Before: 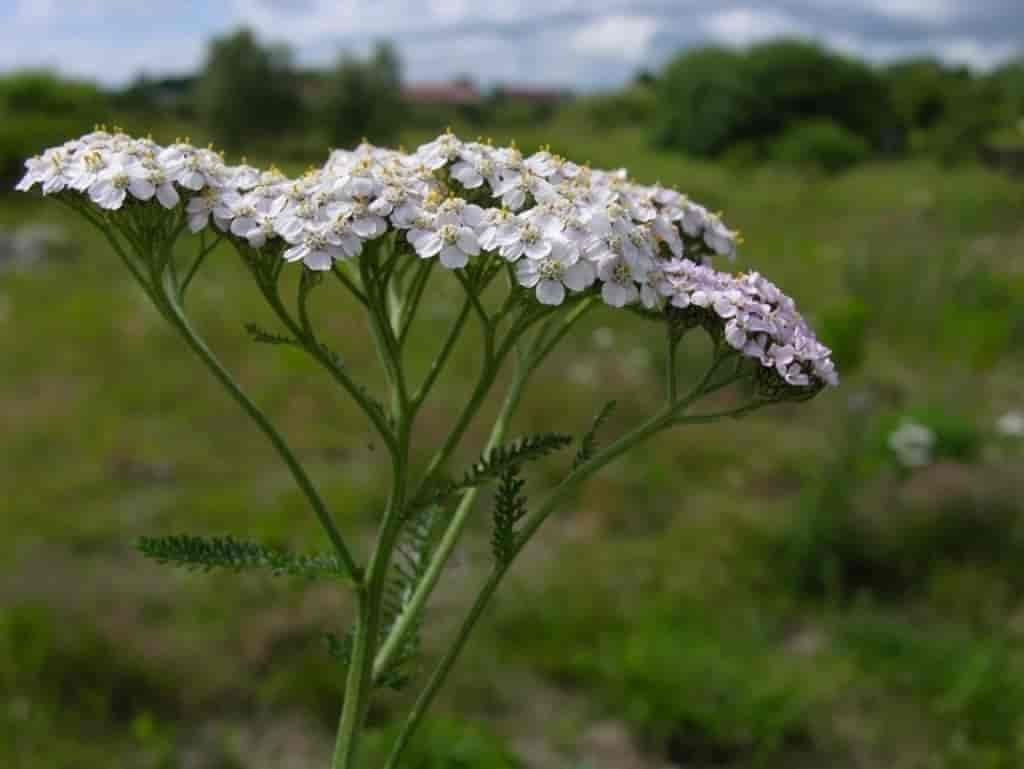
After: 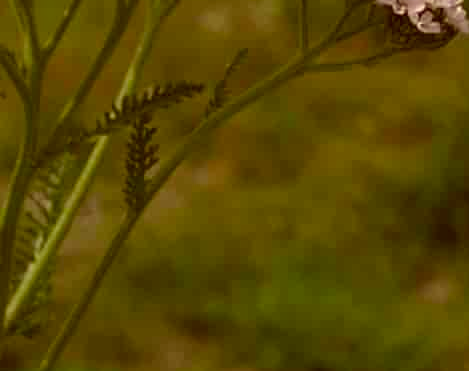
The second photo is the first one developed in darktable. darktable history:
crop: left 35.976%, top 45.819%, right 18.162%, bottom 5.807%
color correction: highlights a* 1.12, highlights b* 24.26, shadows a* 15.58, shadows b* 24.26
